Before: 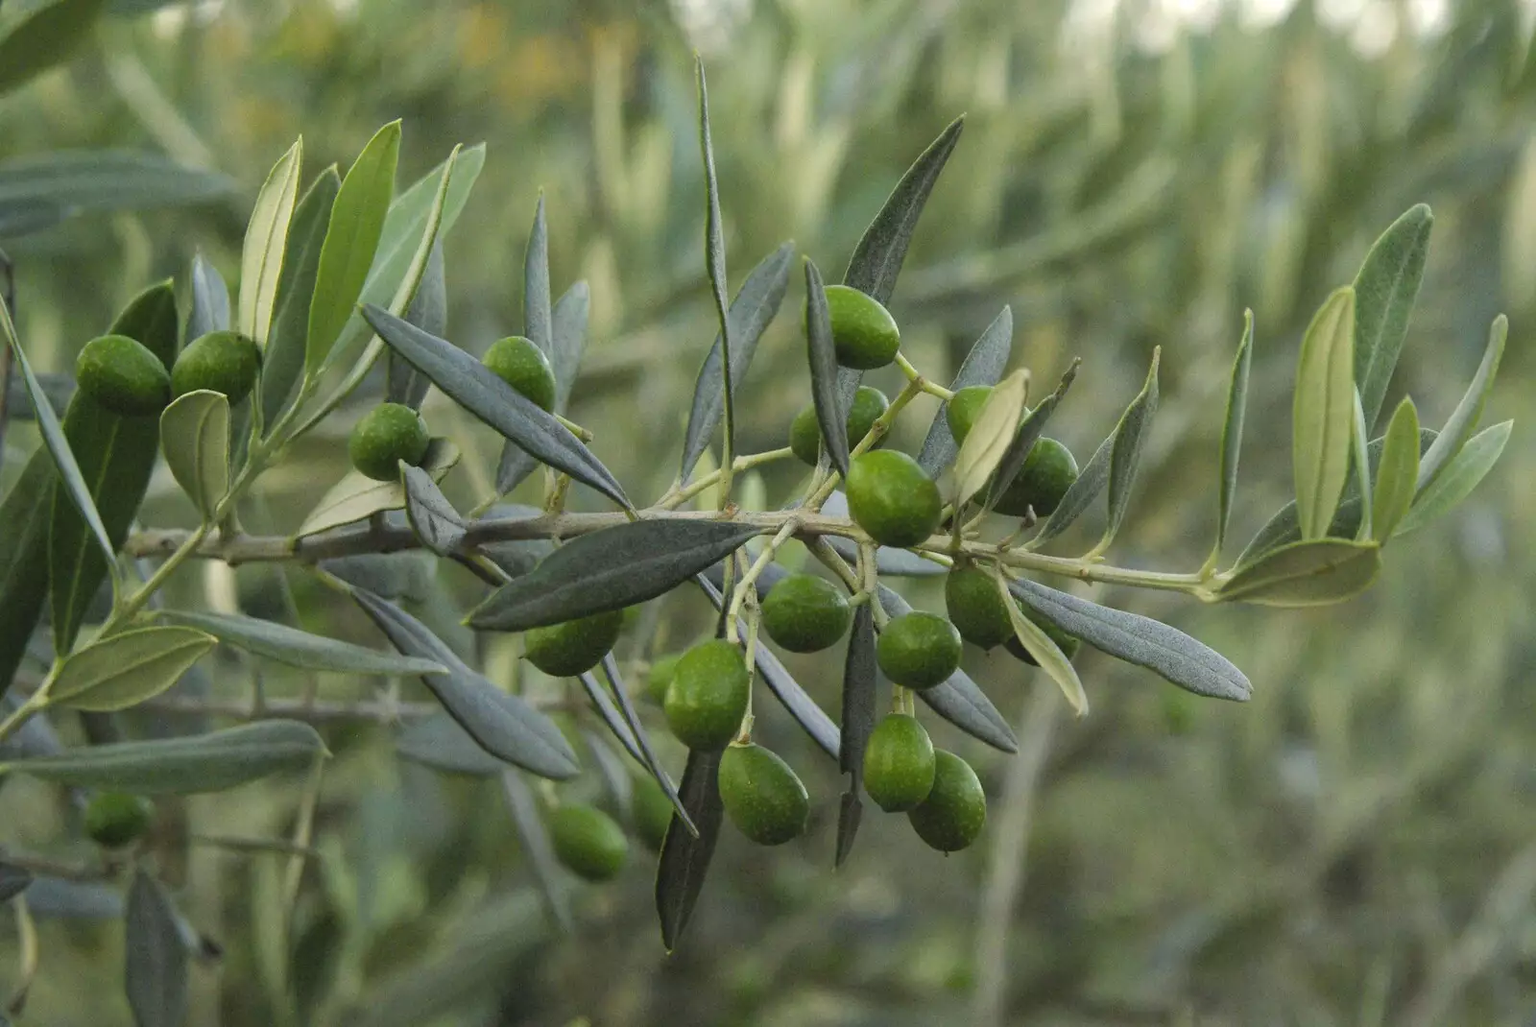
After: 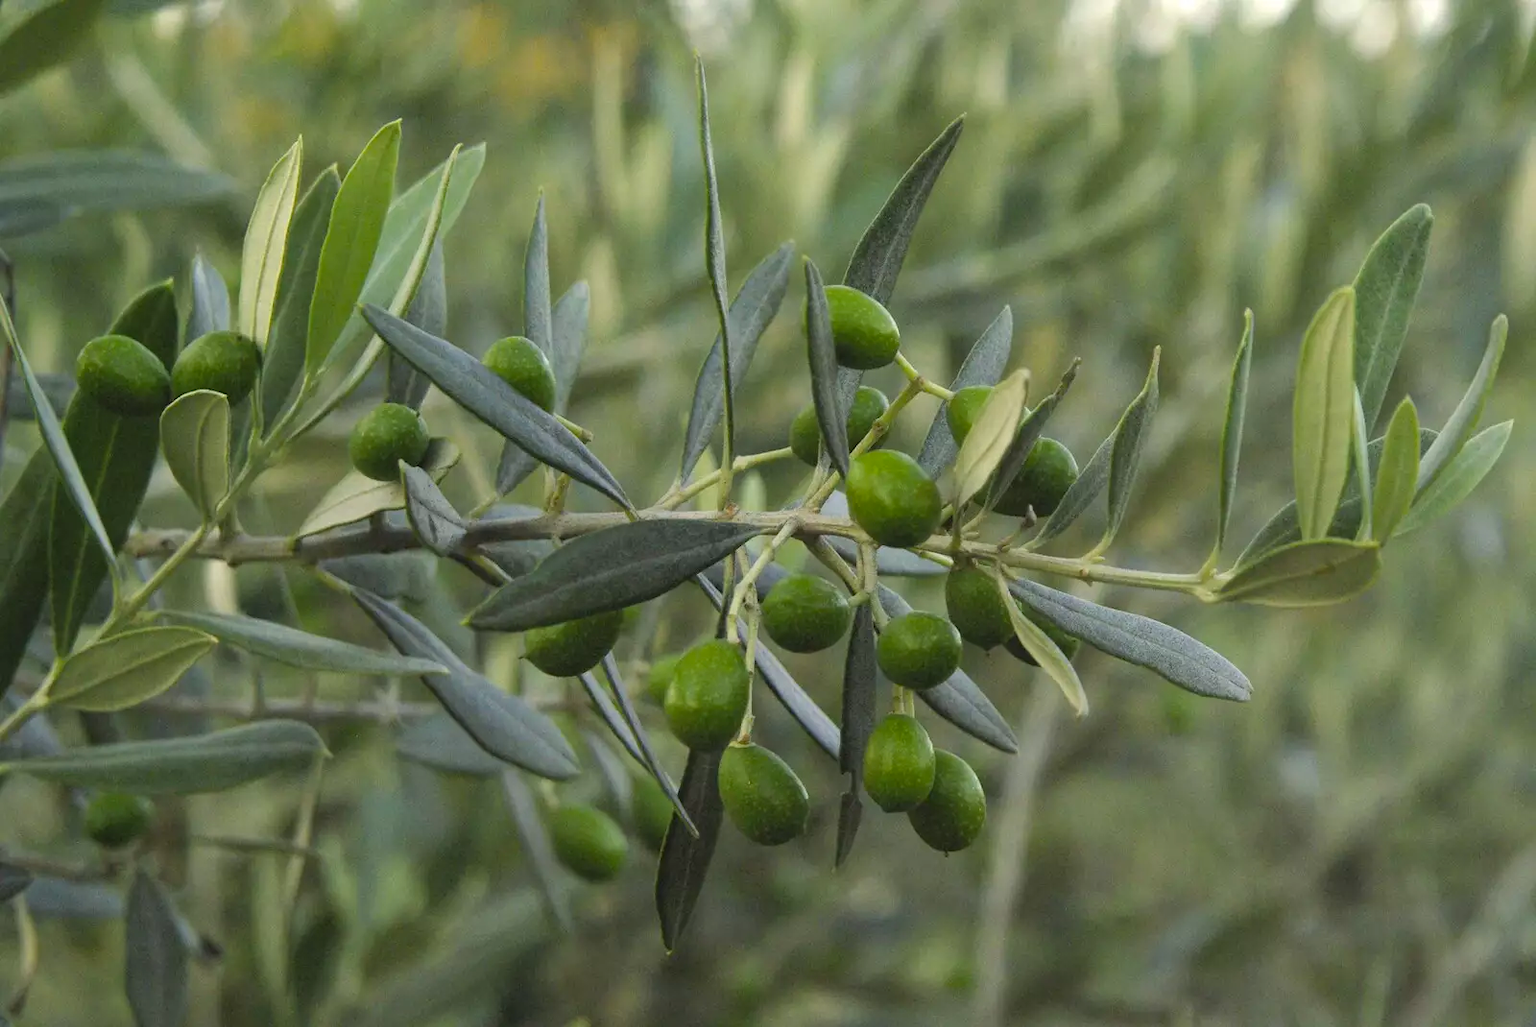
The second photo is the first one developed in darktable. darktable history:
color balance rgb: perceptual saturation grading › global saturation 9.922%
